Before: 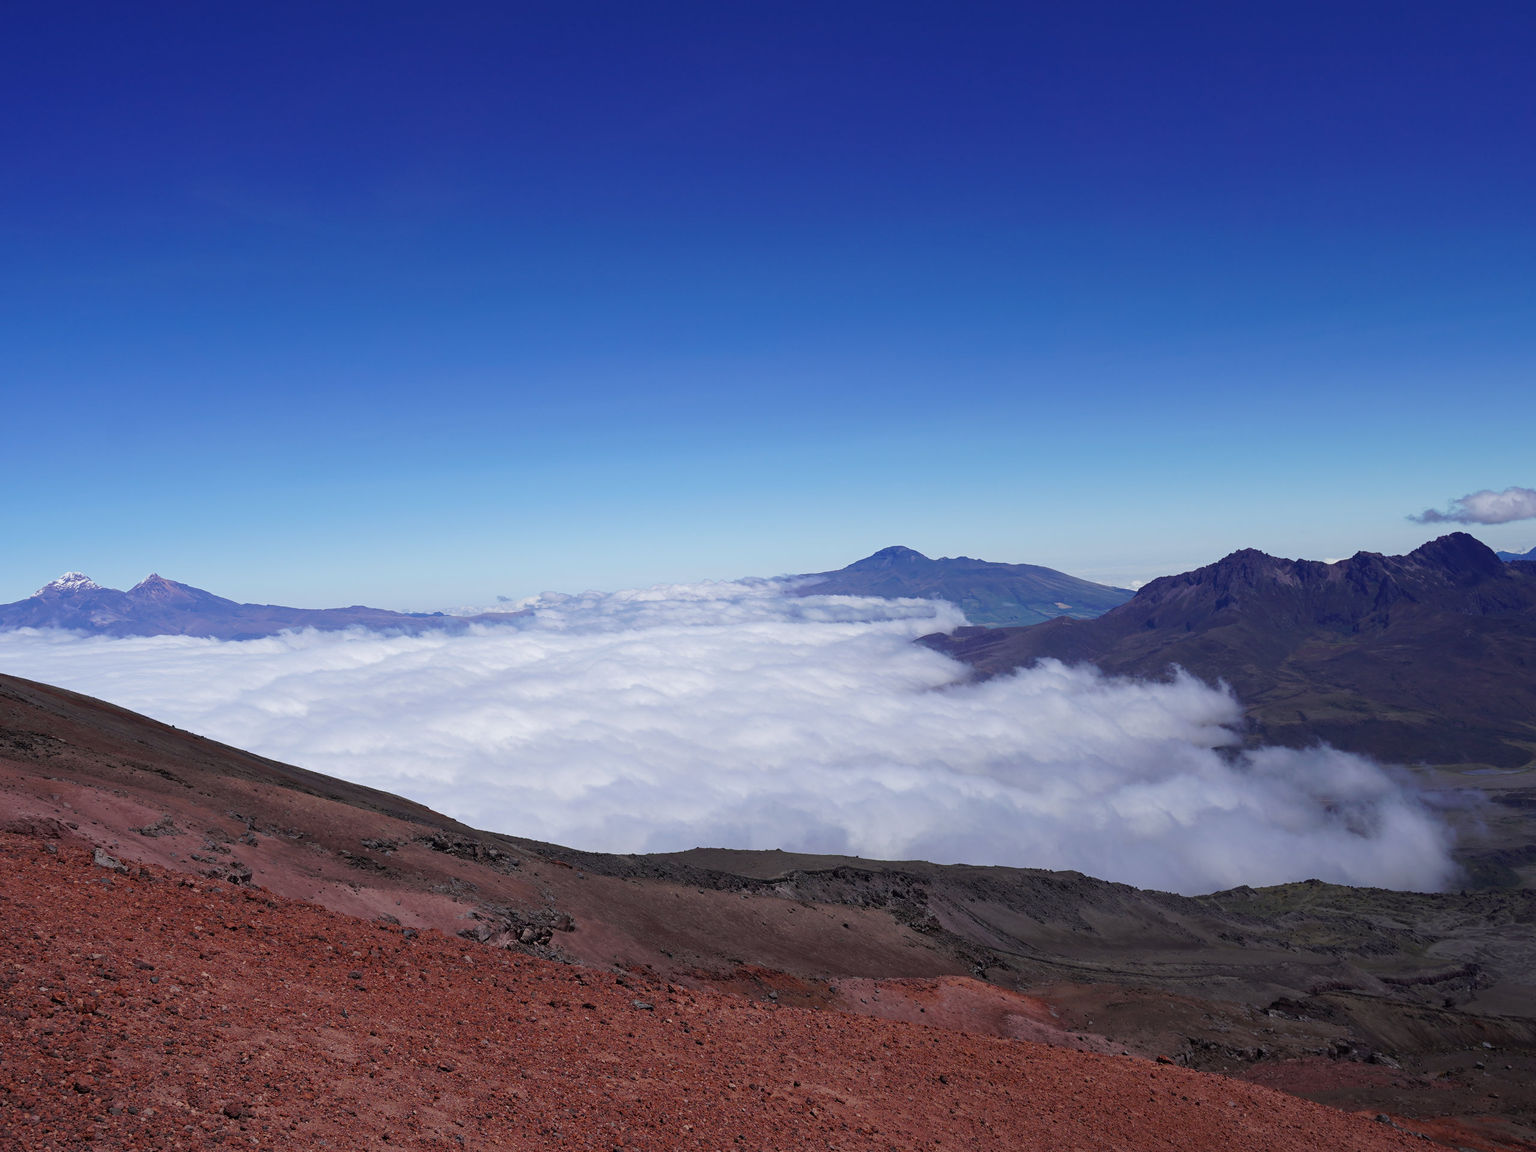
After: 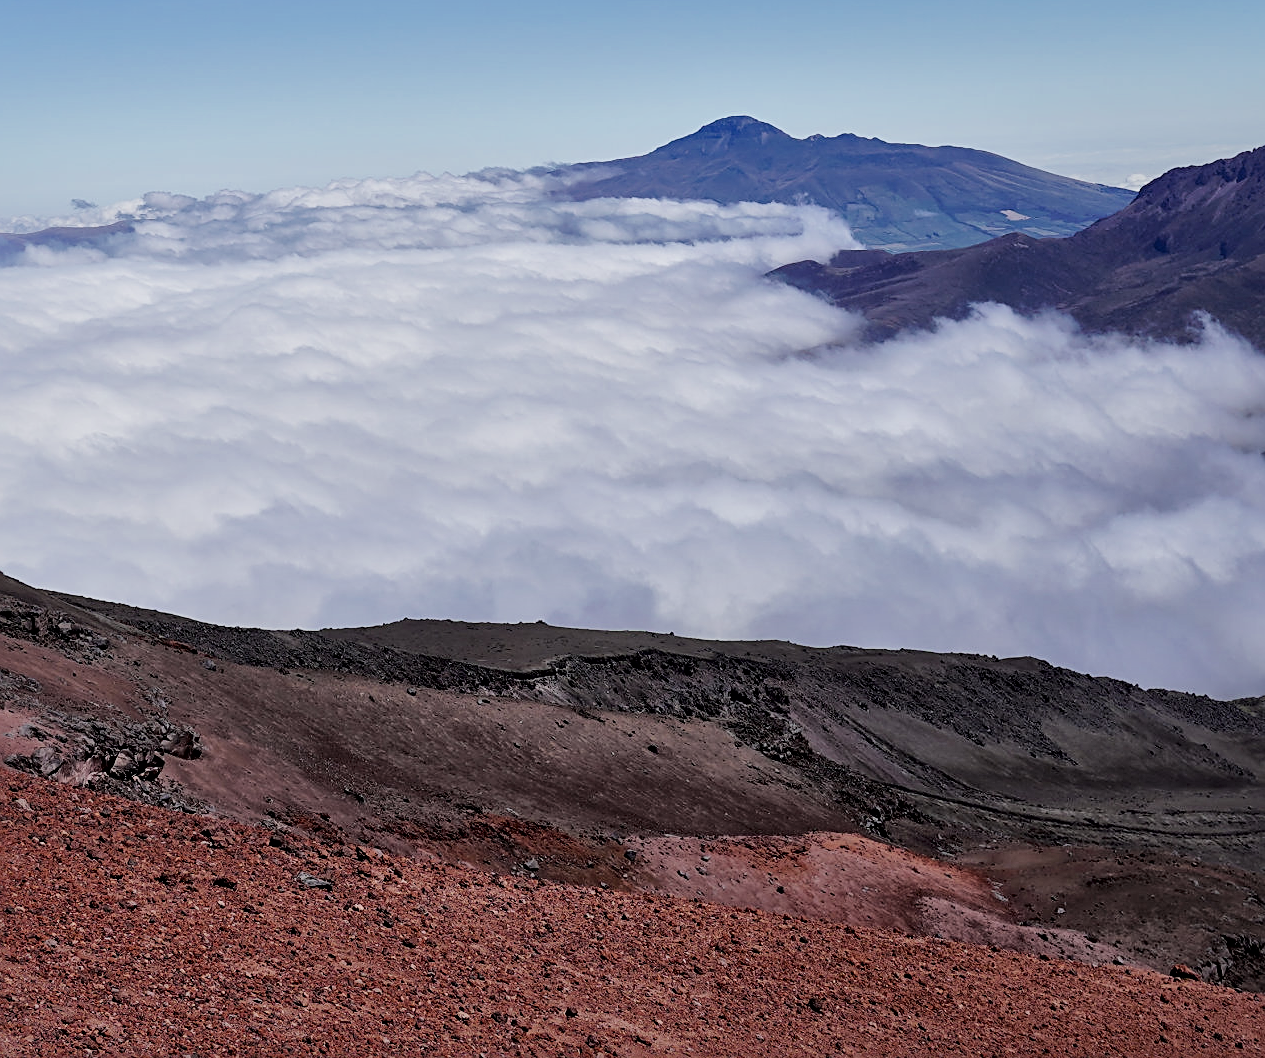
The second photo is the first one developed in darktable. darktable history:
filmic rgb: black relative exposure -7.47 EV, white relative exposure 4.87 EV, hardness 3.4
exposure: exposure 0.128 EV, compensate highlight preservation false
crop: left 29.602%, top 41.373%, right 20.966%, bottom 3.493%
local contrast: mode bilateral grid, contrast 21, coarseness 50, detail 171%, midtone range 0.2
sharpen: on, module defaults
tone curve: curves: ch0 [(0, 0) (0.003, 0.003) (0.011, 0.011) (0.025, 0.026) (0.044, 0.046) (0.069, 0.072) (0.1, 0.103) (0.136, 0.141) (0.177, 0.184) (0.224, 0.233) (0.277, 0.287) (0.335, 0.348) (0.399, 0.414) (0.468, 0.486) (0.543, 0.563) (0.623, 0.647) (0.709, 0.736) (0.801, 0.831) (0.898, 0.92) (1, 1)], color space Lab, independent channels, preserve colors none
